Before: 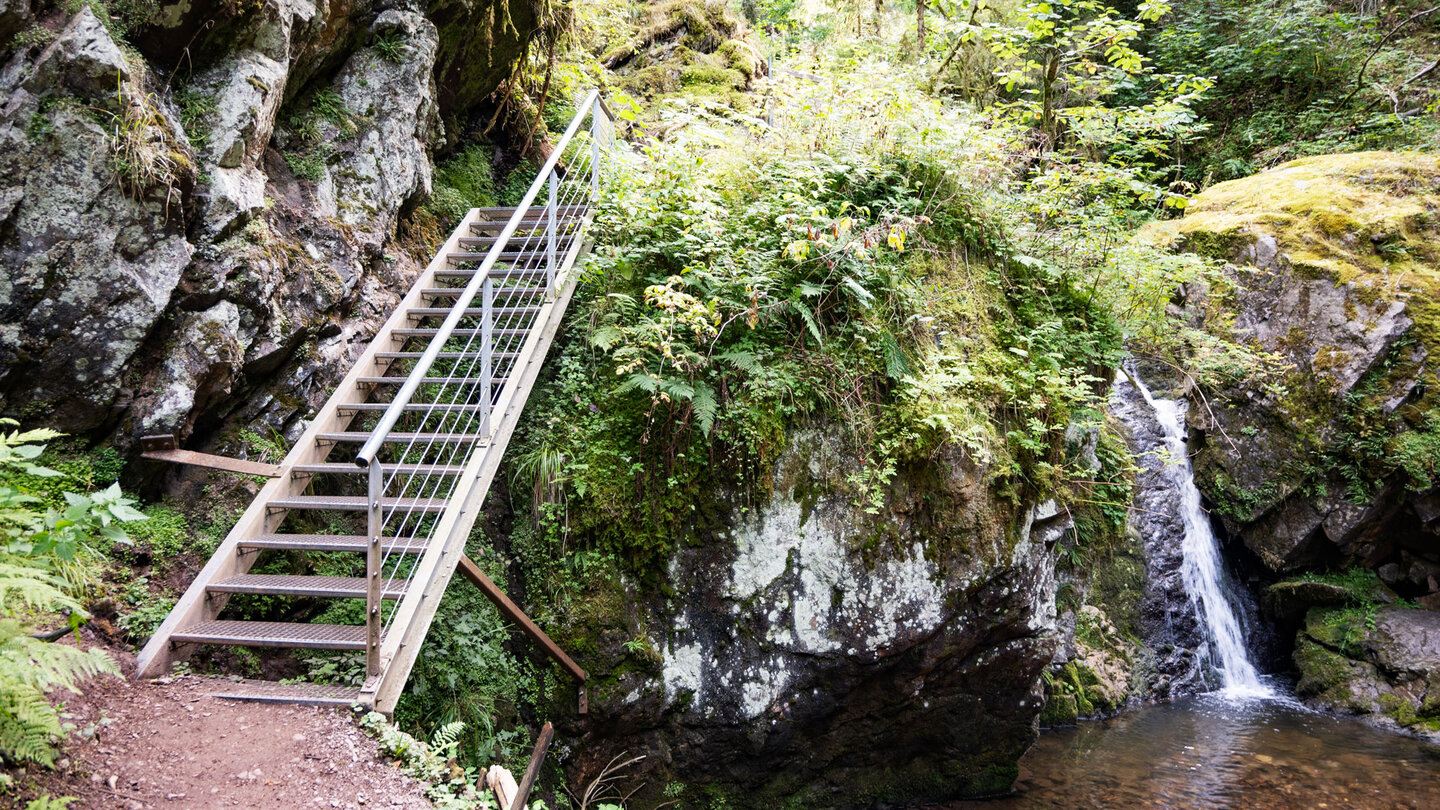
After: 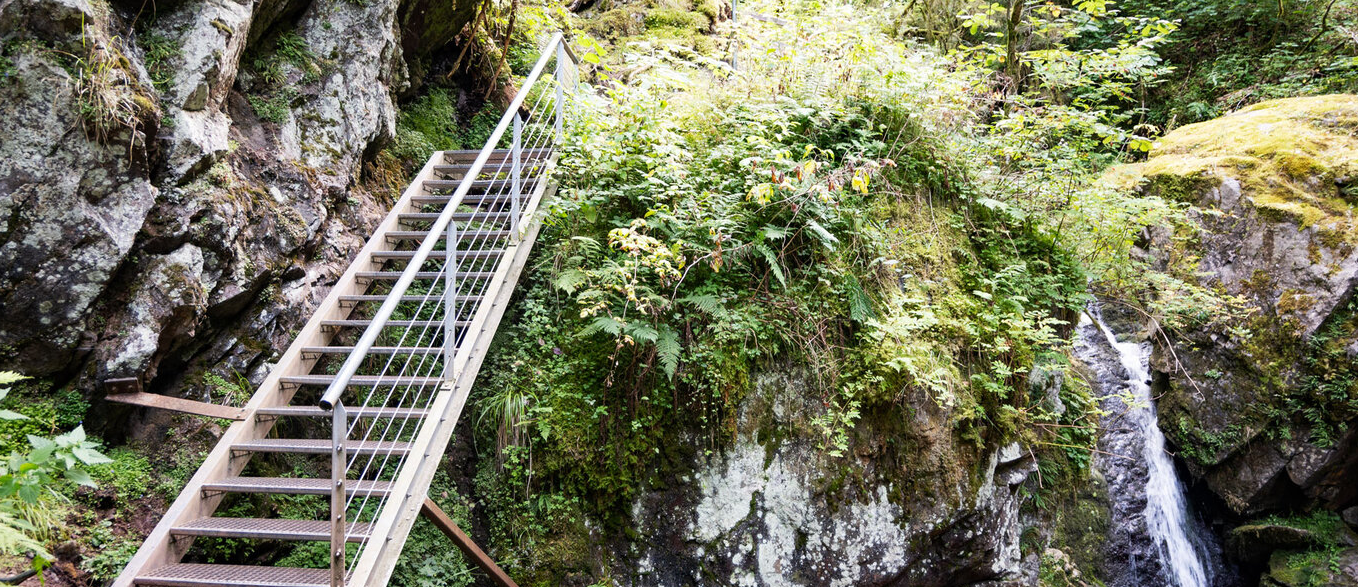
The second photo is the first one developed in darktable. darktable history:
crop: left 2.505%, top 7.144%, right 3.18%, bottom 20.317%
